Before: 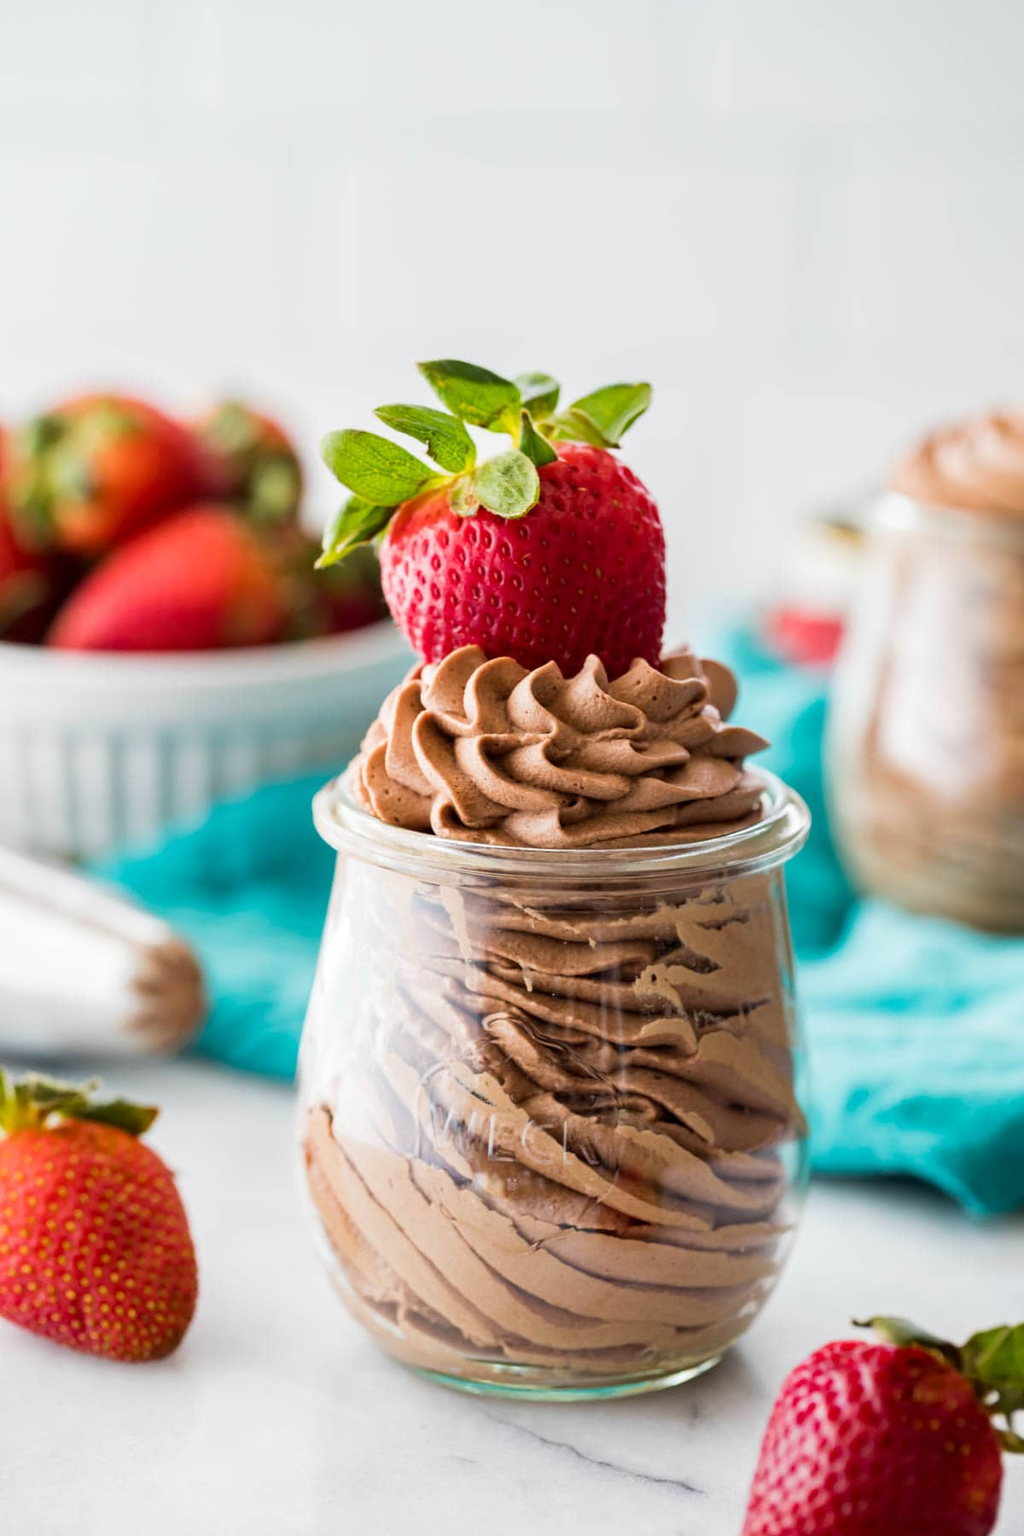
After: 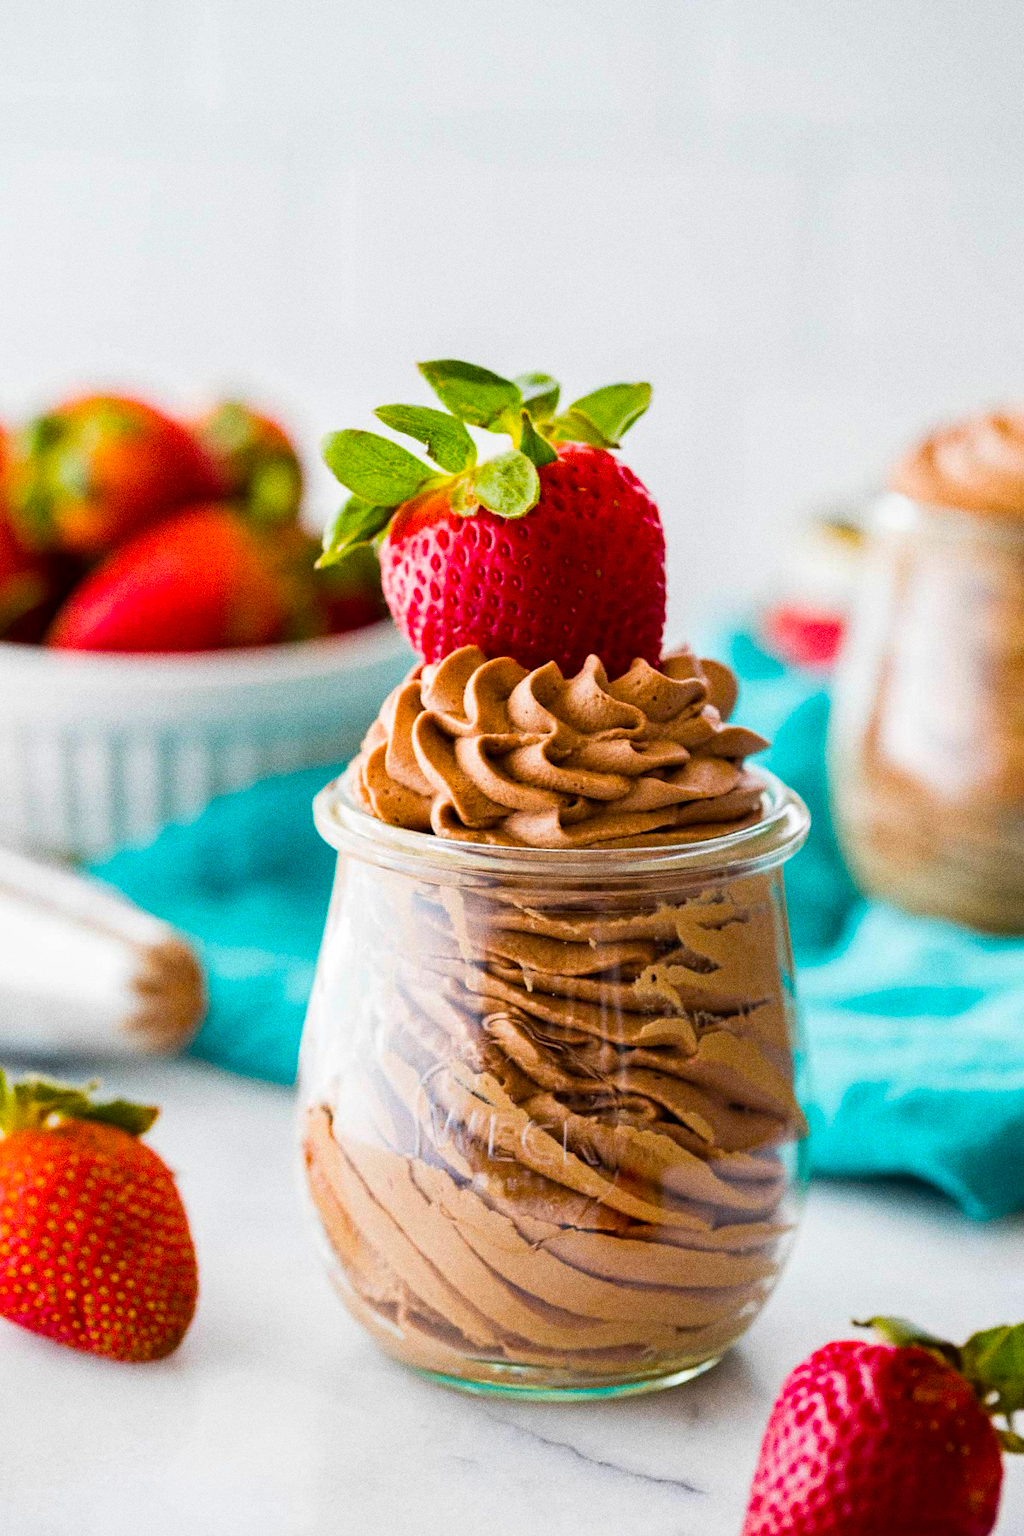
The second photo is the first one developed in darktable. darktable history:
color balance rgb: linear chroma grading › global chroma 15%, perceptual saturation grading › global saturation 30%
grain: coarseness 0.09 ISO, strength 40%
